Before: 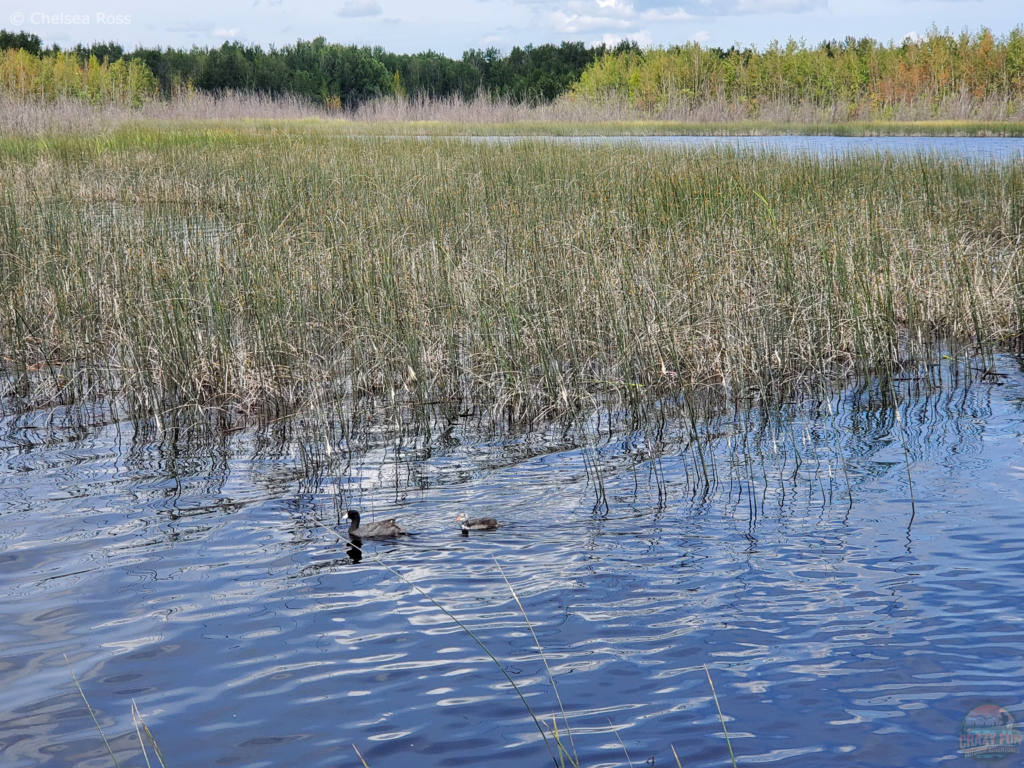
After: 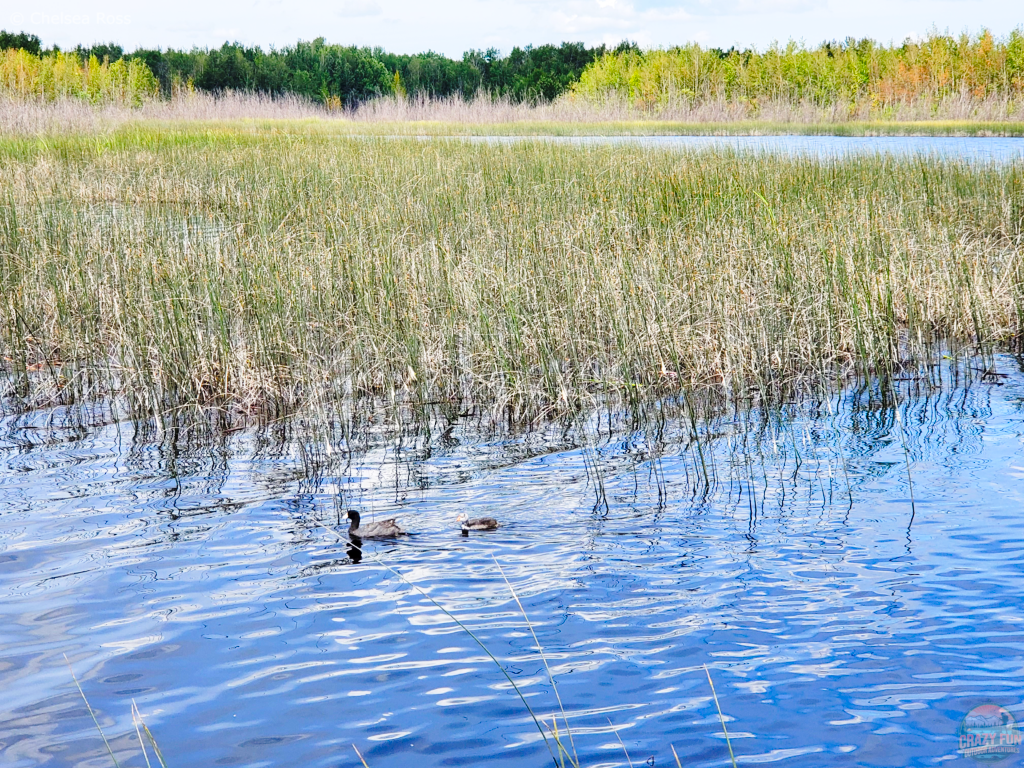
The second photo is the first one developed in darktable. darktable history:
base curve: curves: ch0 [(0, 0) (0.028, 0.03) (0.121, 0.232) (0.46, 0.748) (0.859, 0.968) (1, 1)], preserve colors none
tone equalizer: edges refinement/feathering 500, mask exposure compensation -1.57 EV, preserve details no
color correction: highlights b* 0.062, saturation 1.32
